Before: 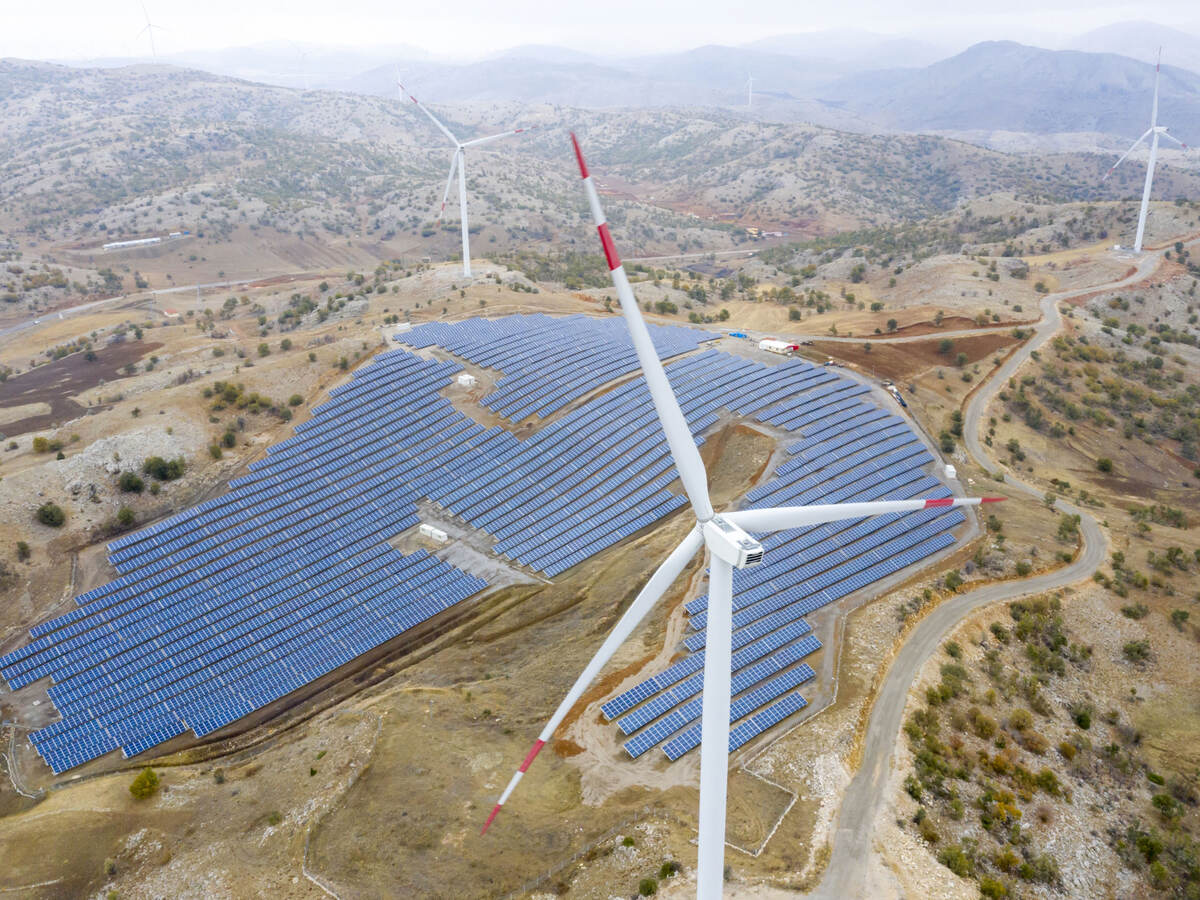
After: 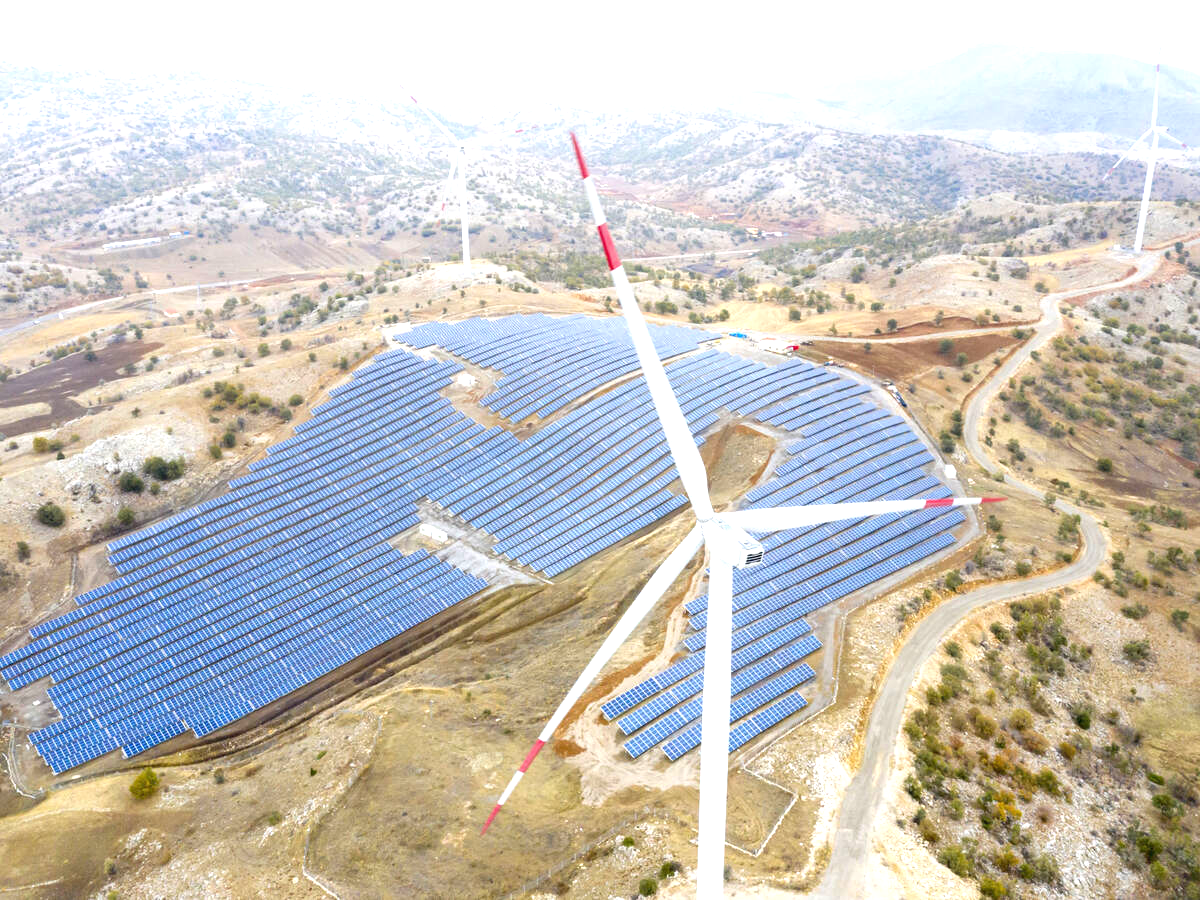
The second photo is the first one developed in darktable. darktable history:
exposure: black level correction 0, exposure 0.889 EV, compensate highlight preservation false
